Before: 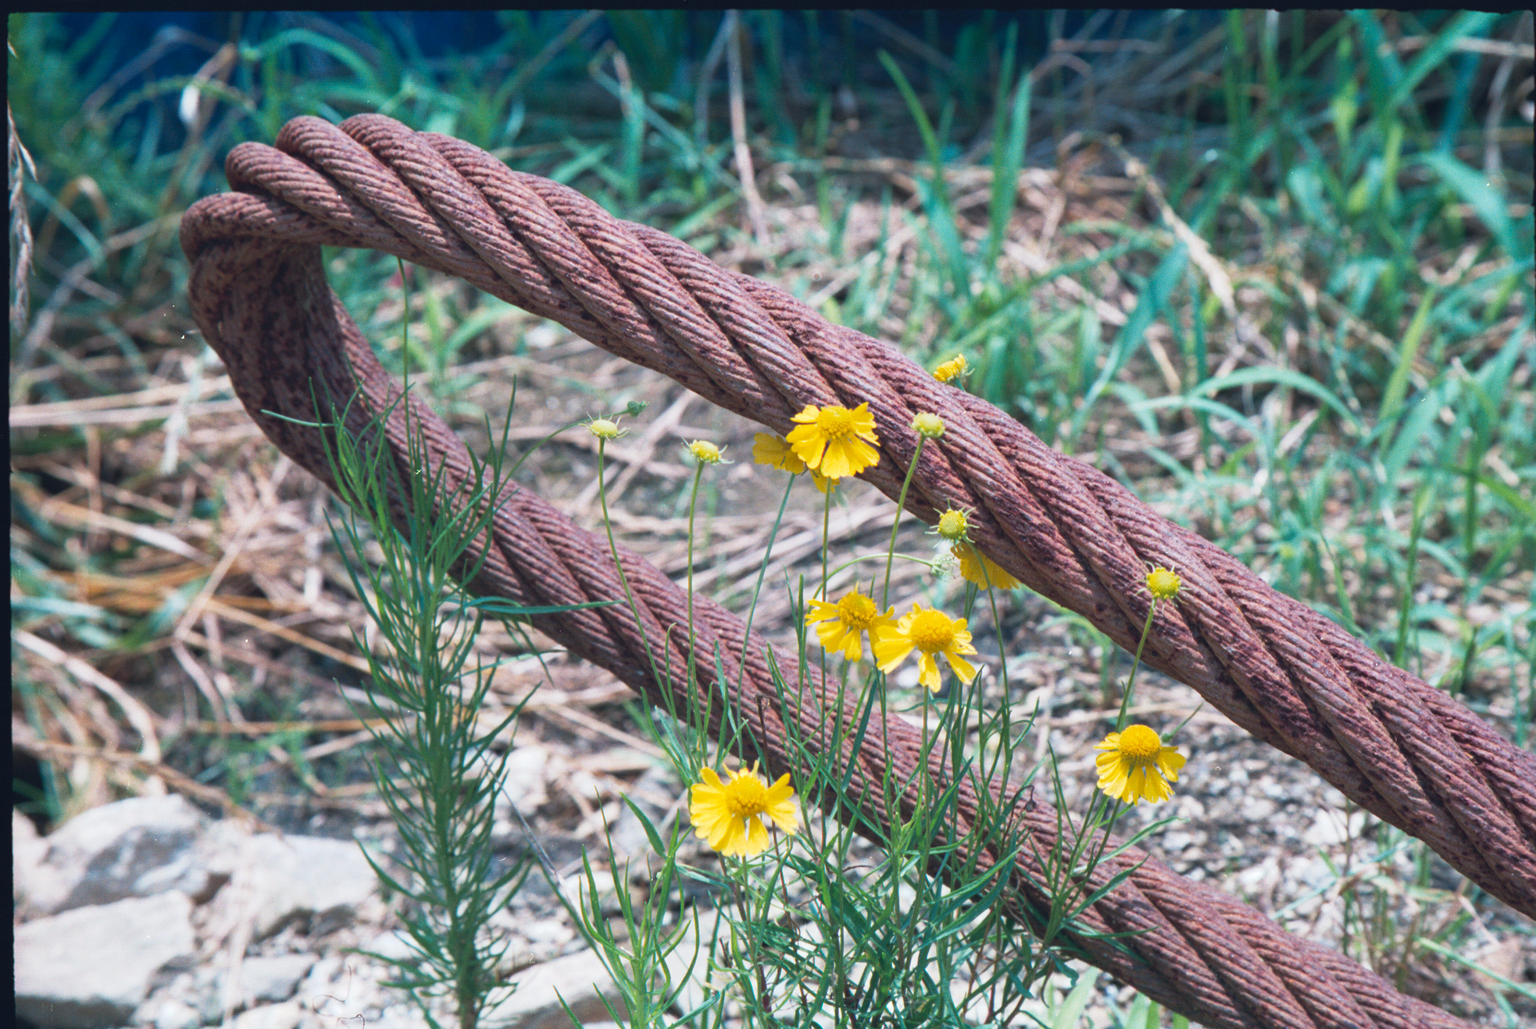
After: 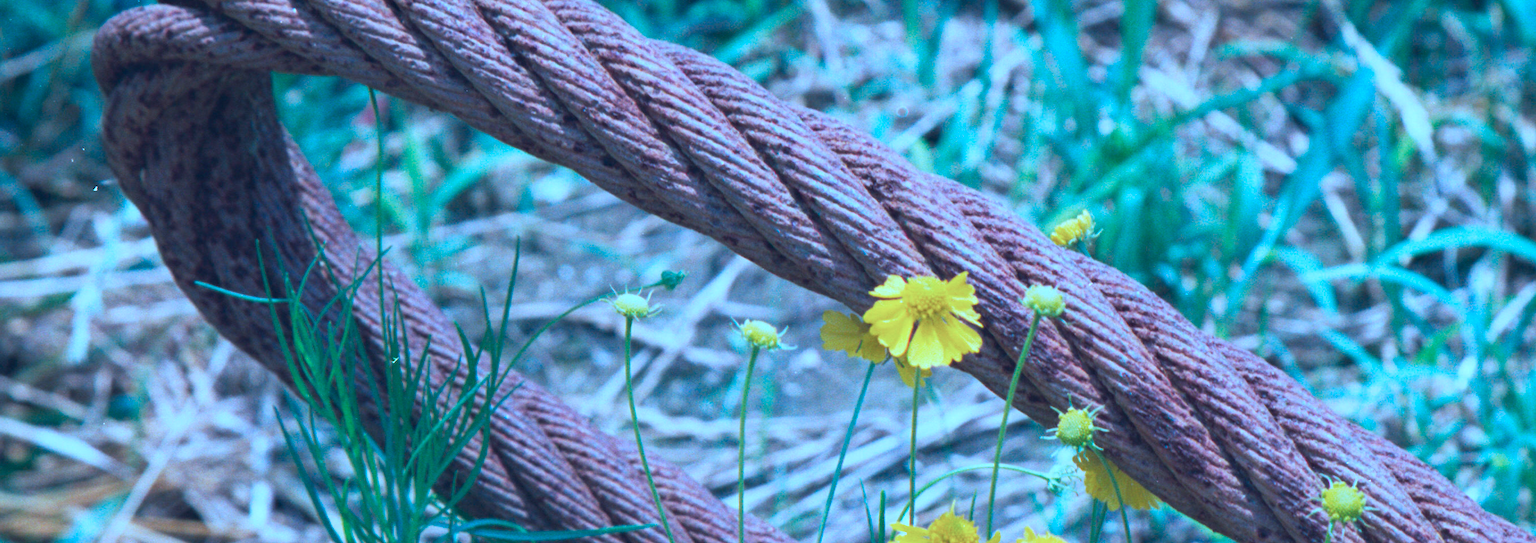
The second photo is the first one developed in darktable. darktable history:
crop: left 7.036%, top 18.398%, right 14.379%, bottom 40.043%
color calibration: illuminant custom, x 0.432, y 0.395, temperature 3098 K
tone equalizer: on, module defaults
